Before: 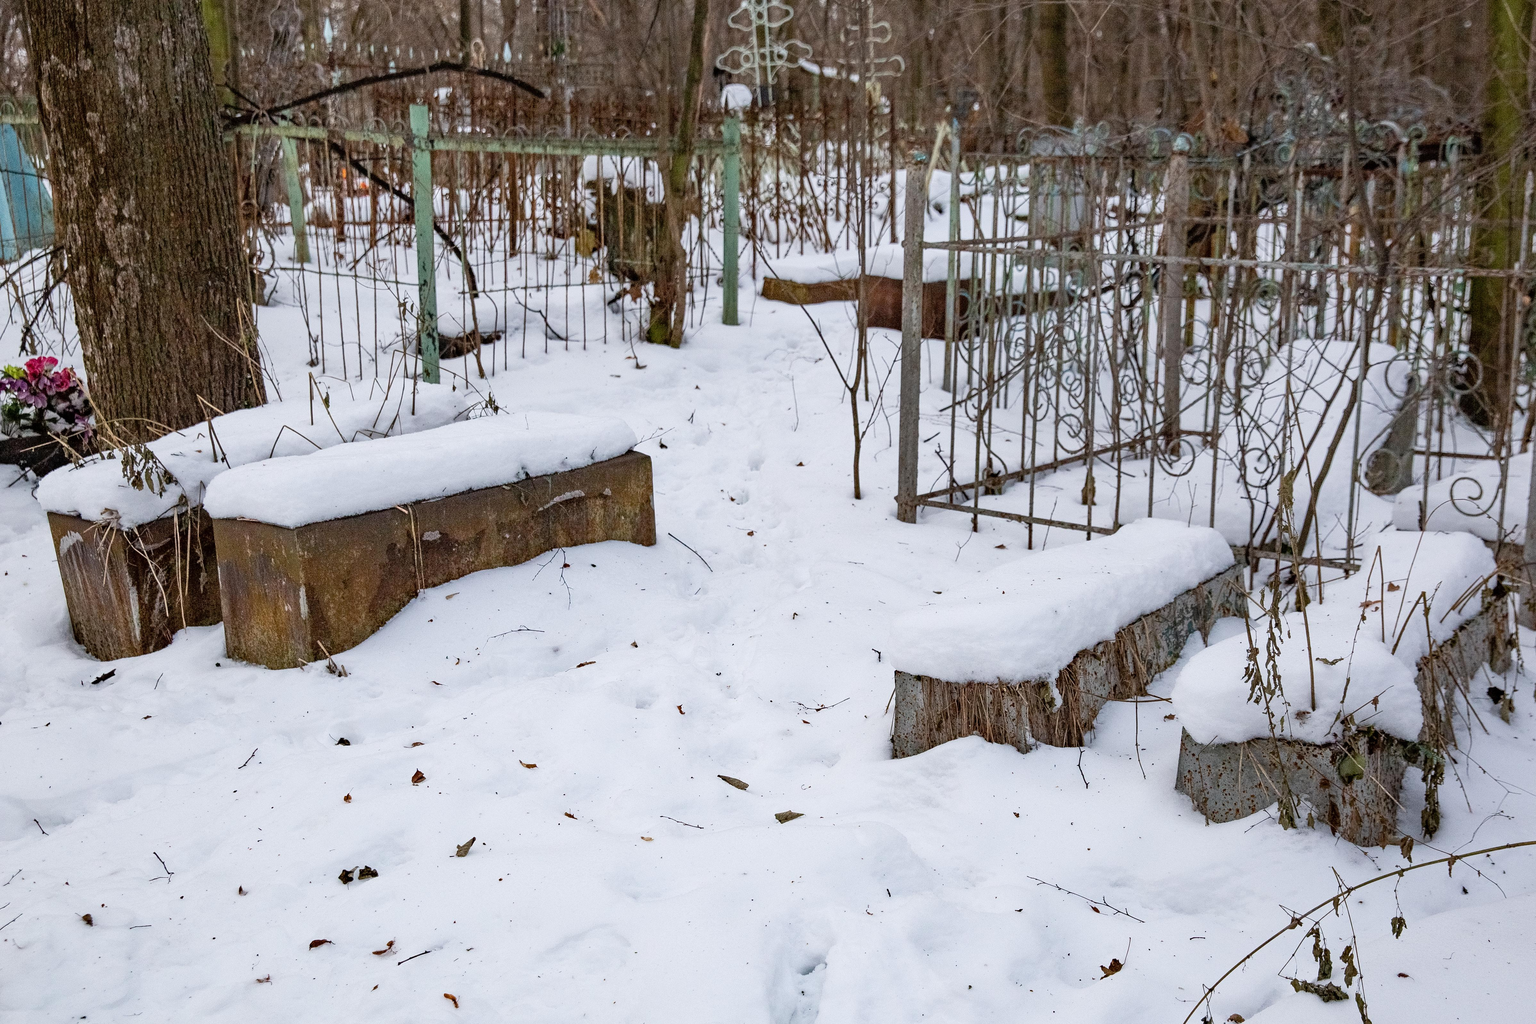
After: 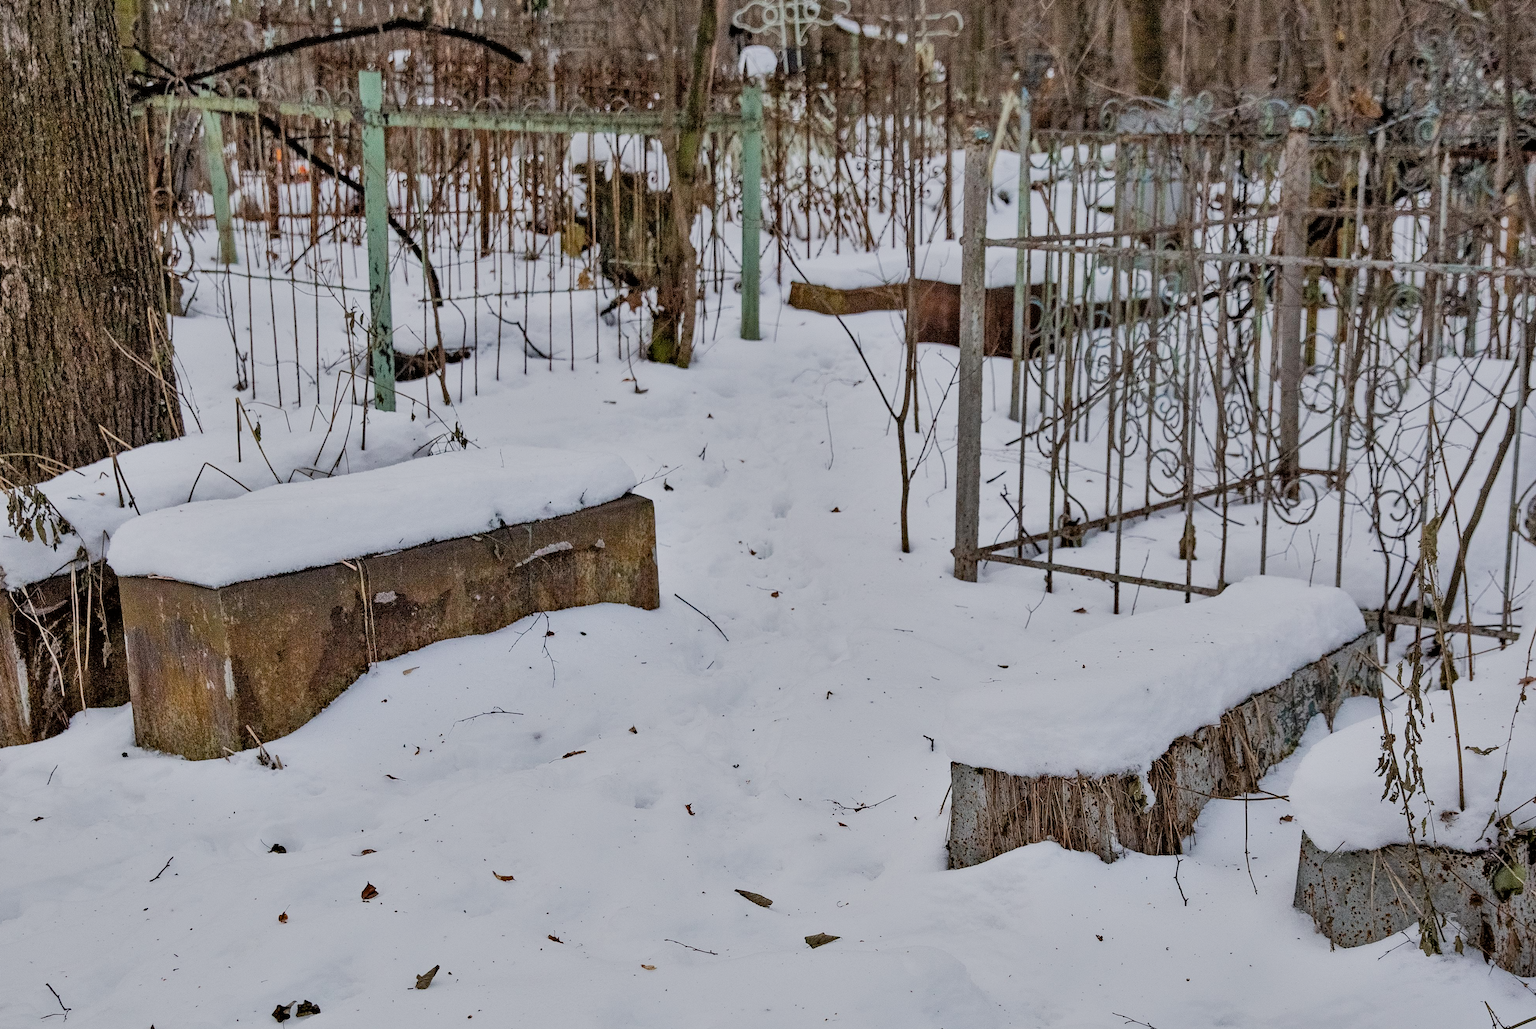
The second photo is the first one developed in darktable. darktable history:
crop and rotate: left 7.554%, top 4.579%, right 10.528%, bottom 13.073%
shadows and highlights: soften with gaussian
filmic rgb: black relative exposure -7.65 EV, white relative exposure 4.56 EV, hardness 3.61
